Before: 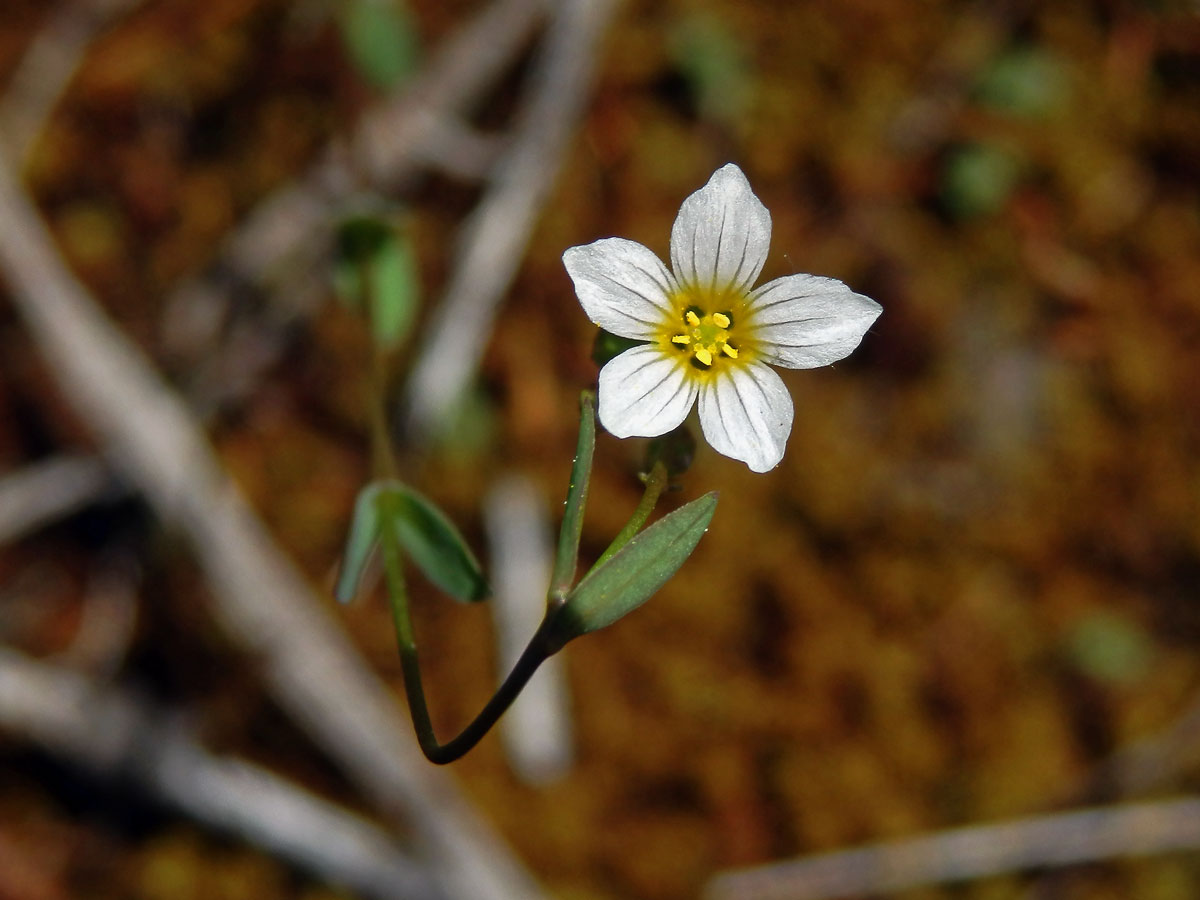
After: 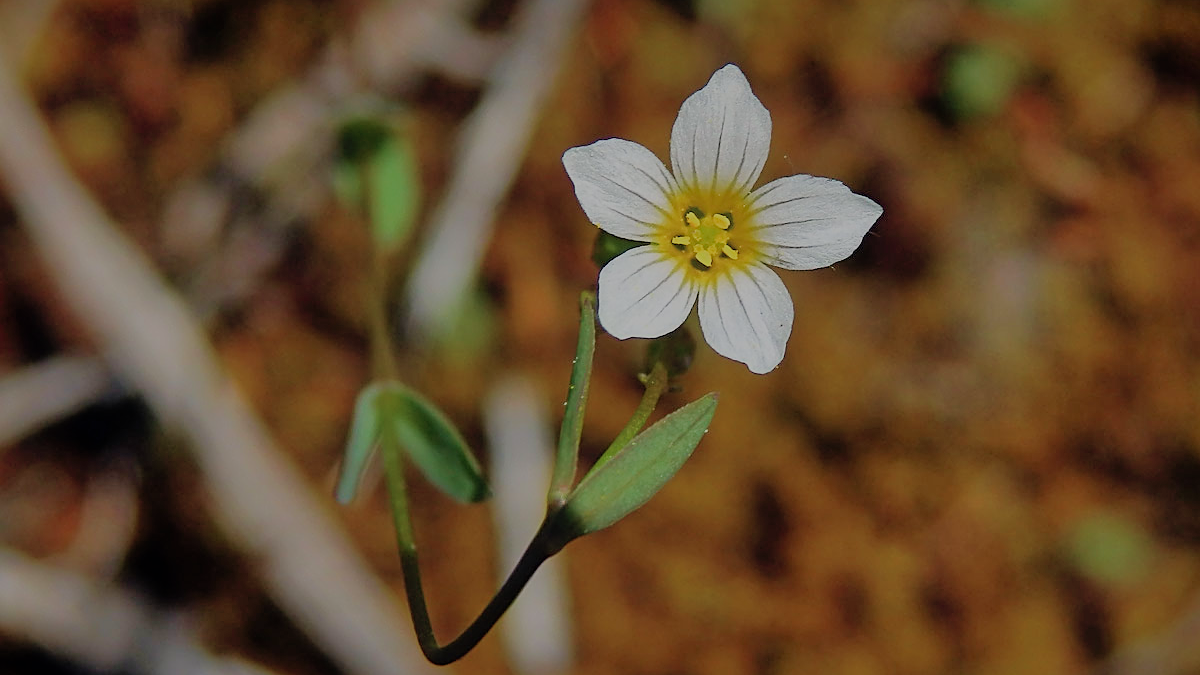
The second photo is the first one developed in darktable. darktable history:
filmic rgb: black relative exposure -7.97 EV, white relative exposure 8.06 EV, hardness 2.41, latitude 10.66%, contrast 0.73, highlights saturation mix 9.79%, shadows ↔ highlights balance 1.36%
contrast equalizer: y [[0.5, 0.488, 0.462, 0.461, 0.491, 0.5], [0.5 ×6], [0.5 ×6], [0 ×6], [0 ×6]]
crop: top 11.029%, bottom 13.934%
sharpen: on, module defaults
velvia: on, module defaults
shadows and highlights: on, module defaults
